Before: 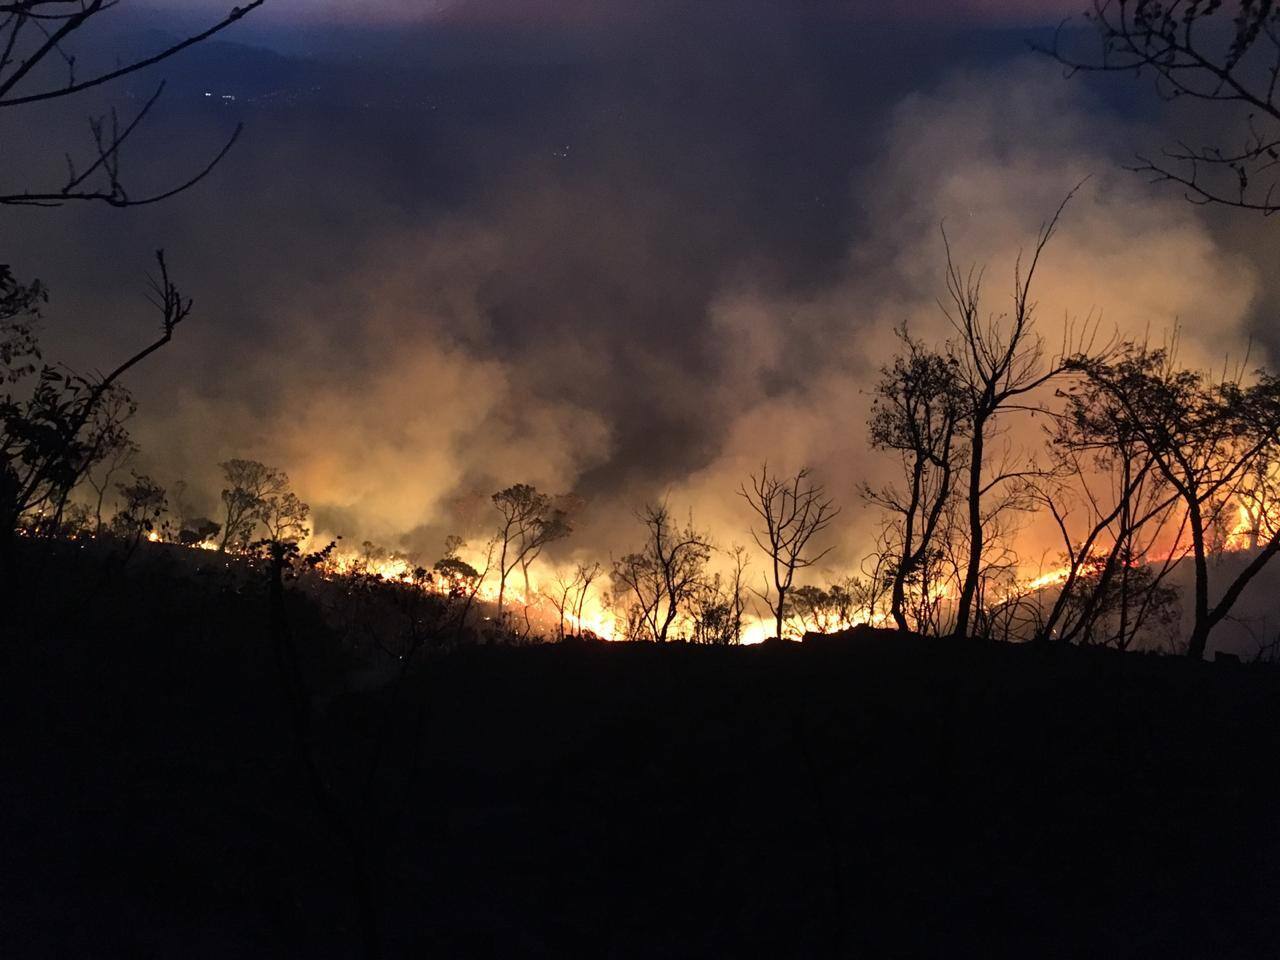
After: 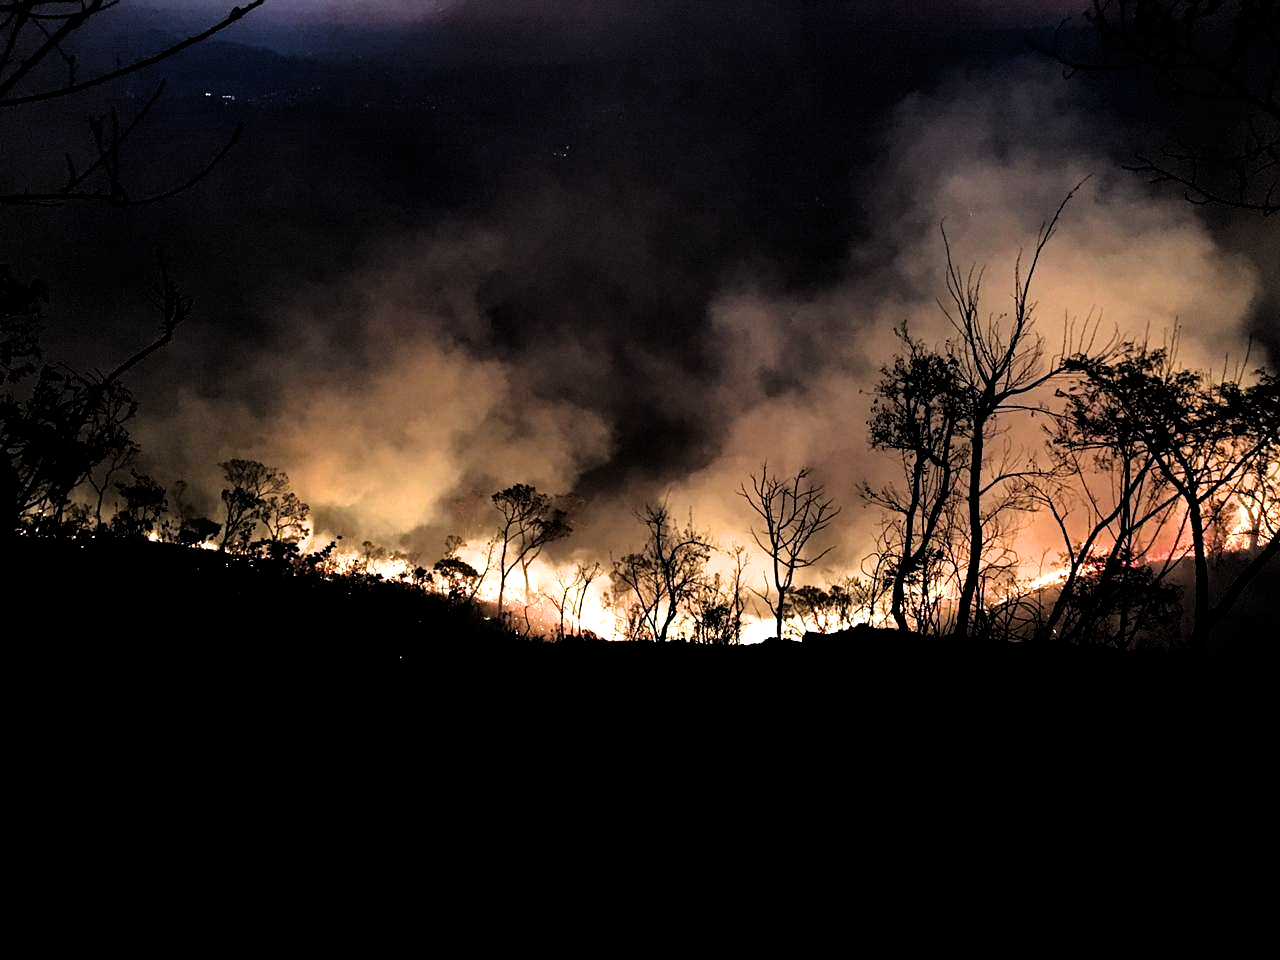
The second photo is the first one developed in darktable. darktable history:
sharpen: radius 1.272, amount 0.305, threshold 0
filmic rgb: black relative exposure -3.63 EV, white relative exposure 2.16 EV, hardness 3.62
